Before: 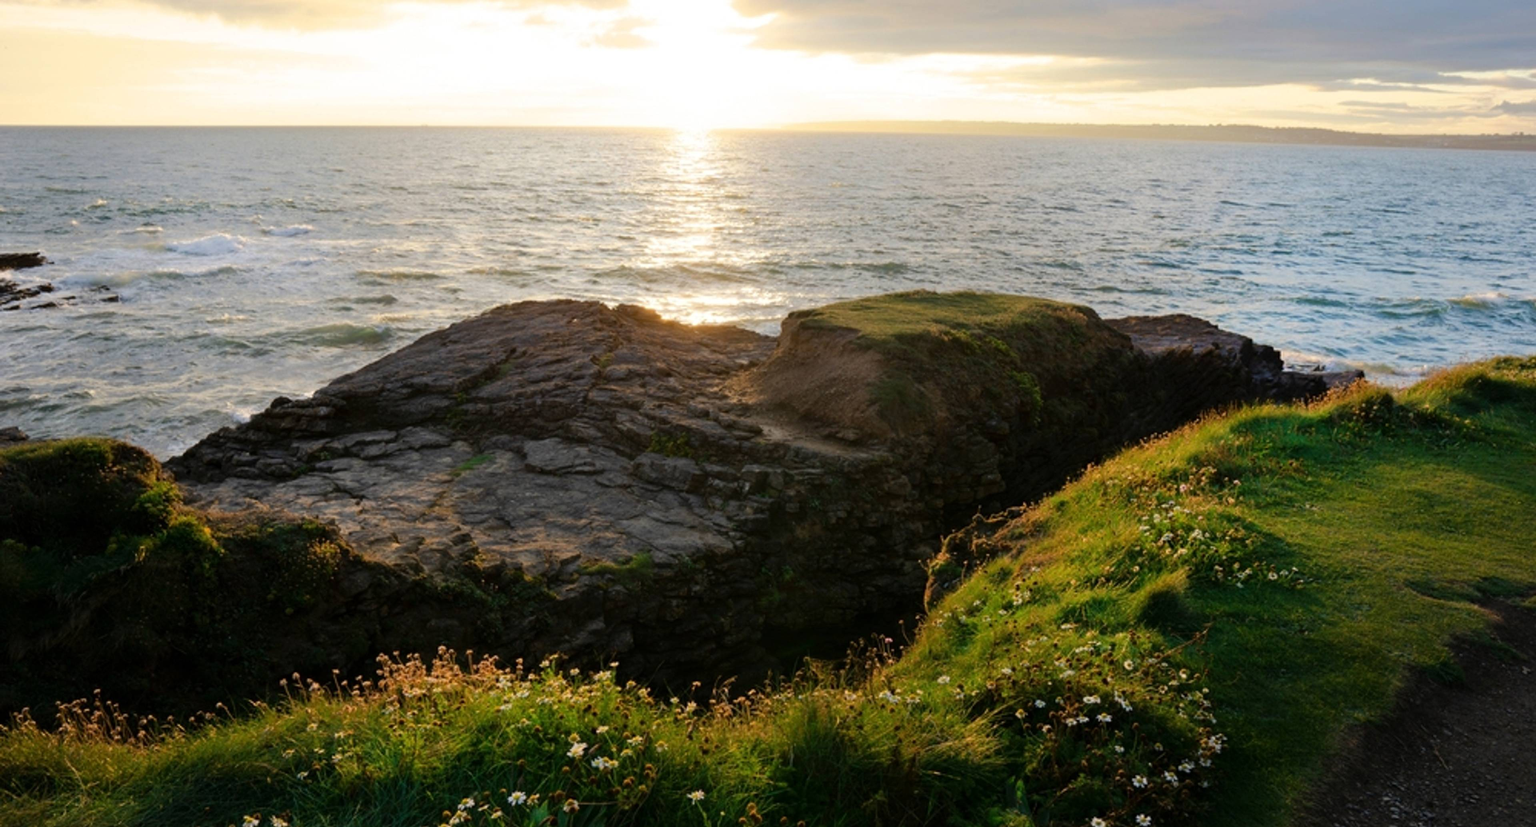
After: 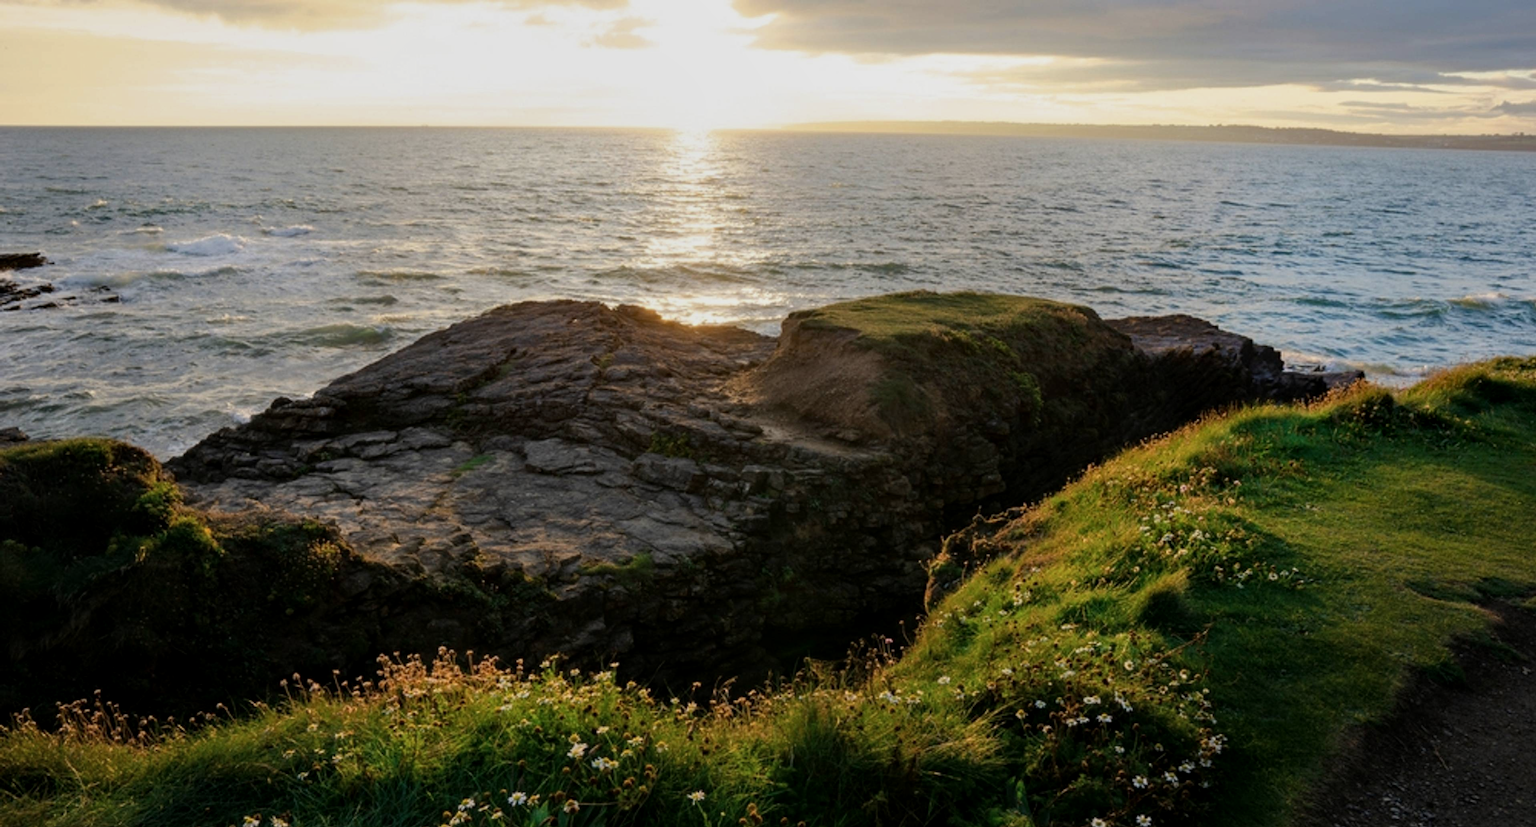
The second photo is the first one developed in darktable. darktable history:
local contrast: on, module defaults
exposure: exposure -0.4 EV, compensate exposure bias true, compensate highlight preservation false
